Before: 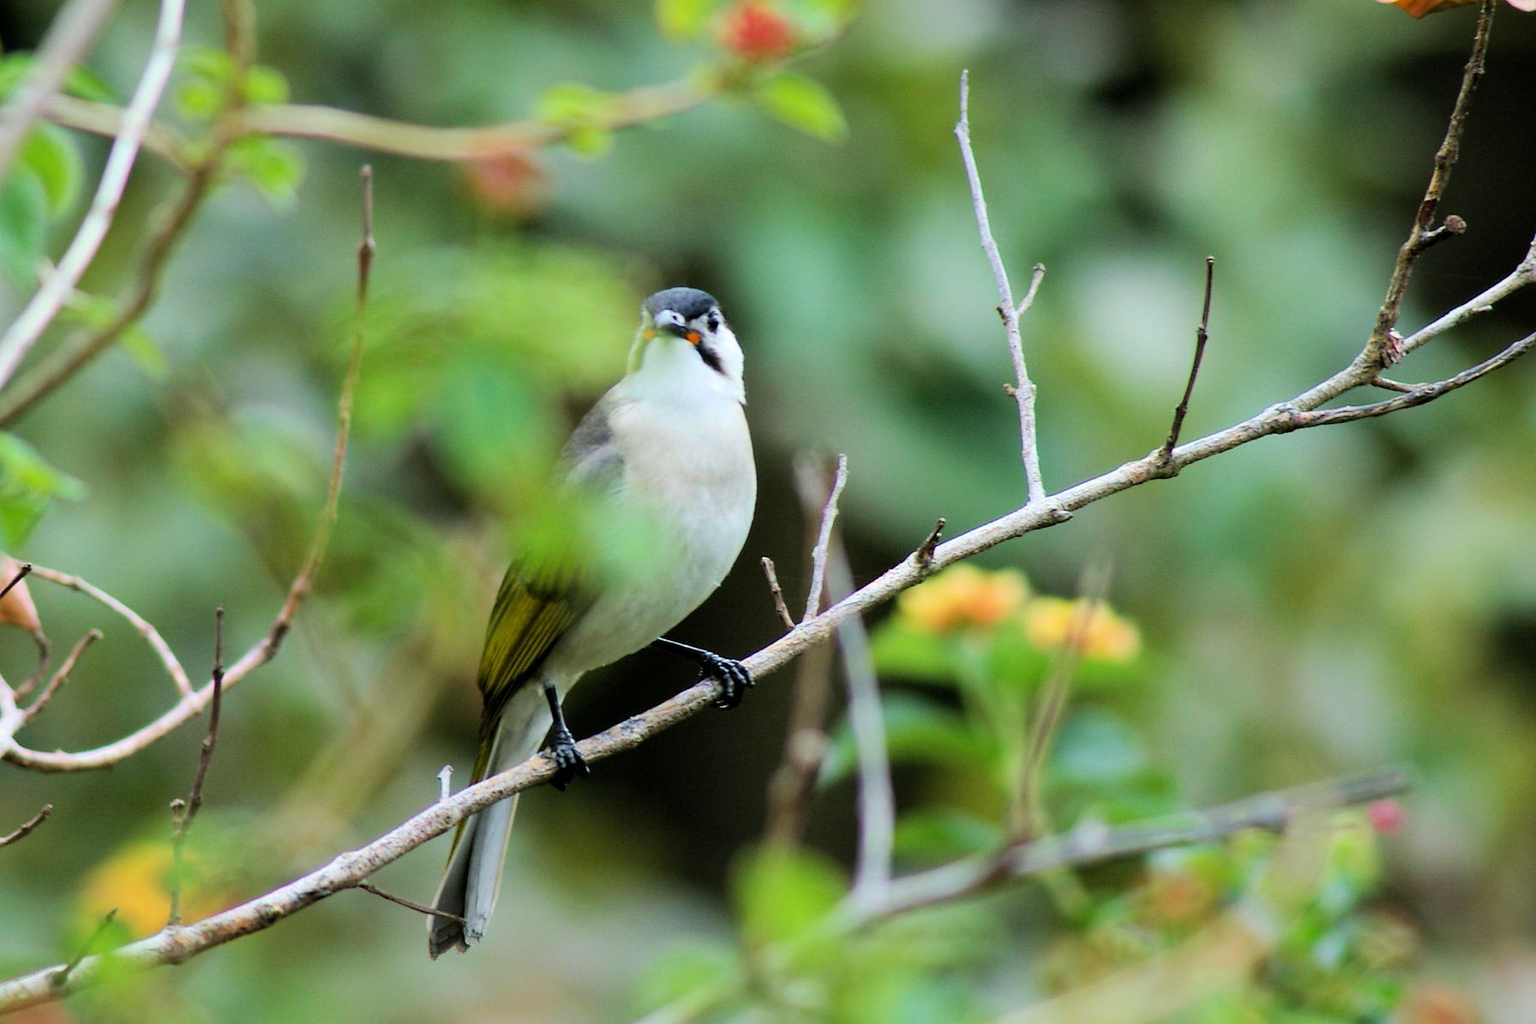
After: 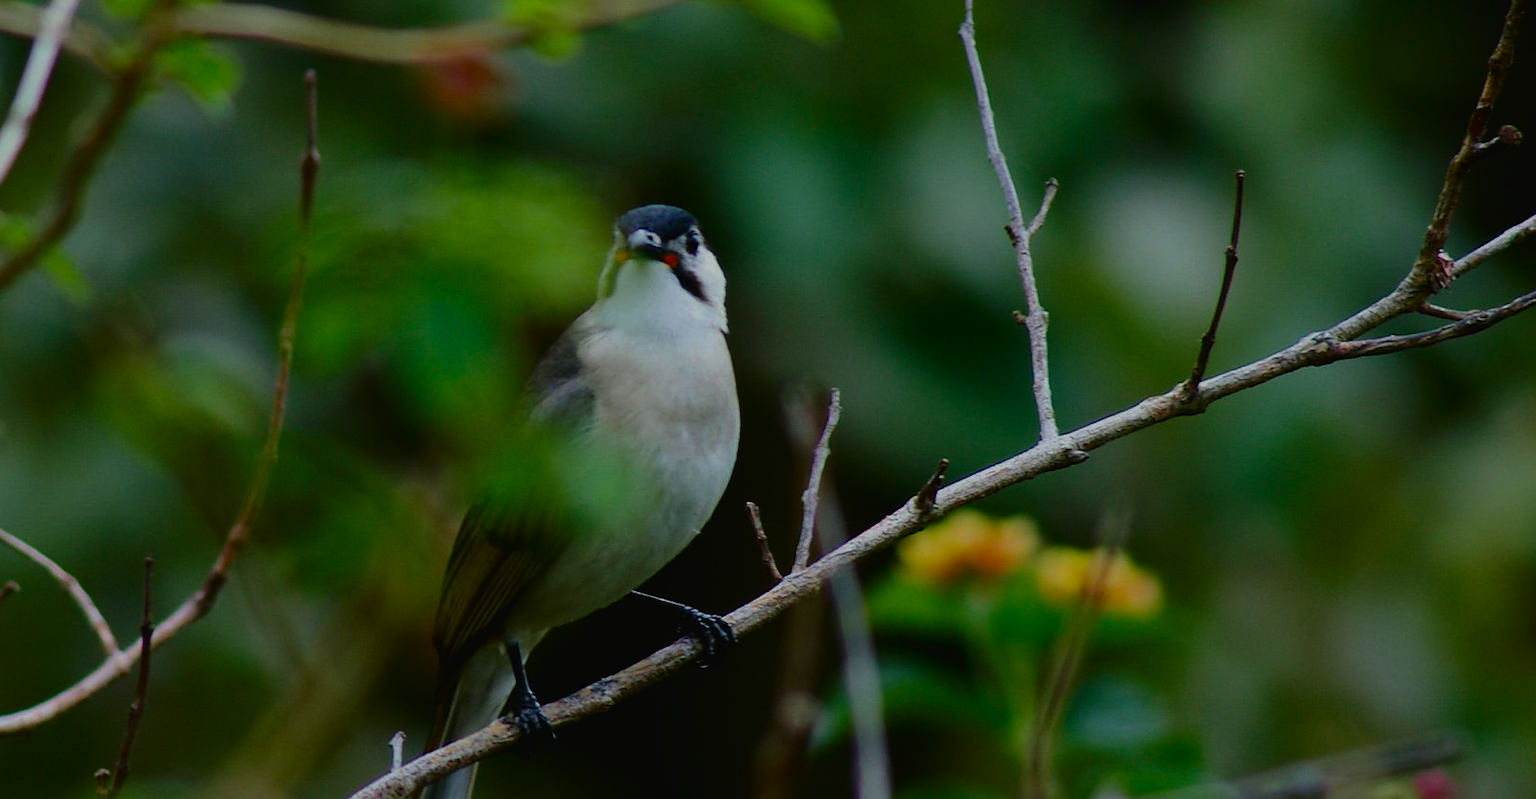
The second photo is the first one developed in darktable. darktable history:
exposure: black level correction -0.036, exposure -0.497 EV, compensate highlight preservation false
crop: left 5.554%, top 9.974%, right 3.704%, bottom 19.175%
contrast brightness saturation: contrast 0.088, brightness -0.608, saturation 0.17
